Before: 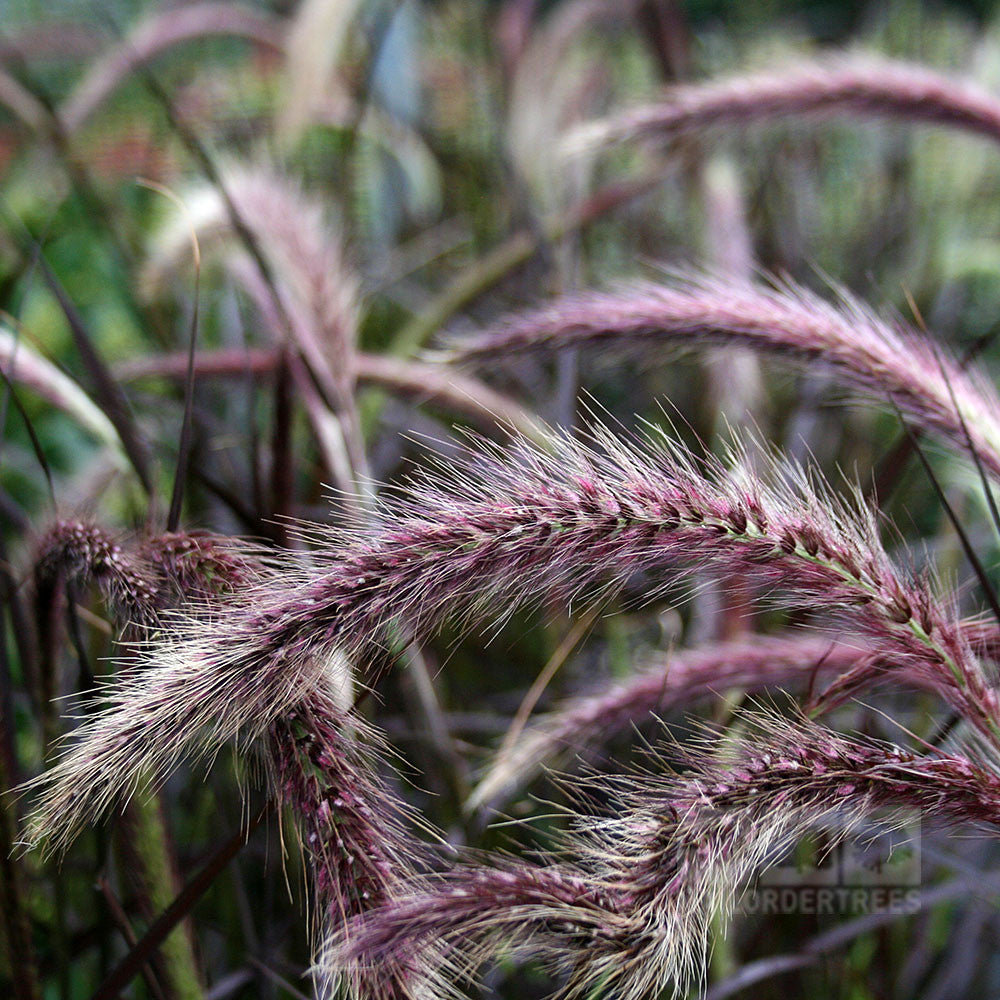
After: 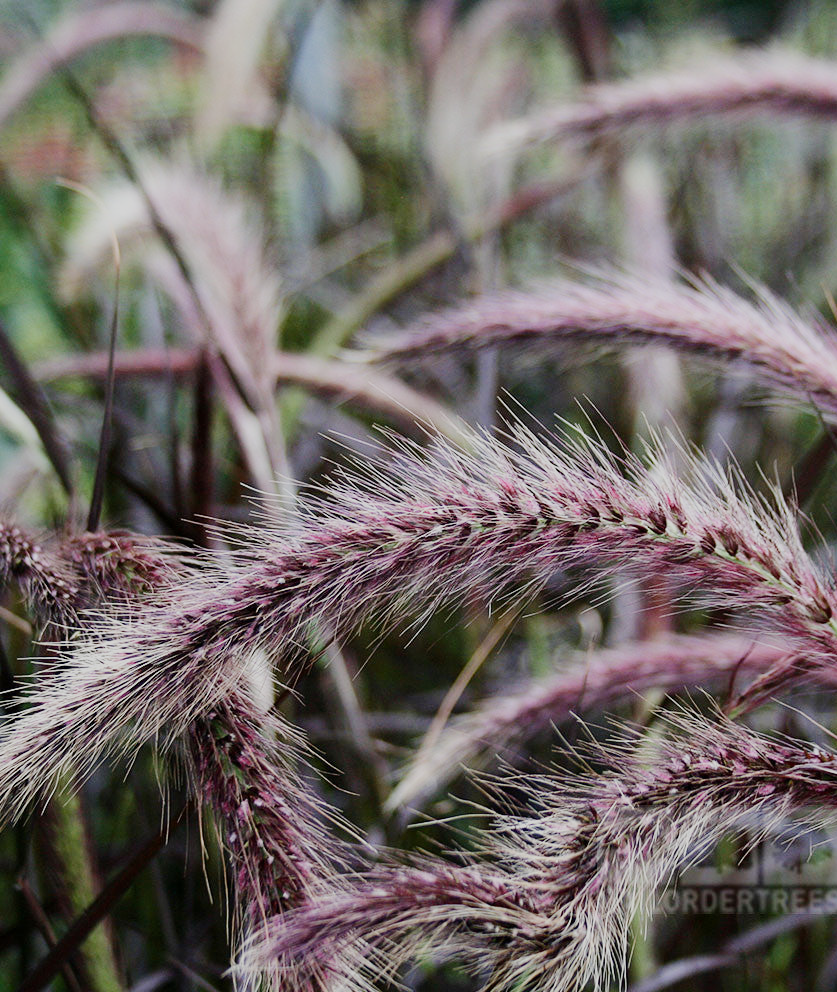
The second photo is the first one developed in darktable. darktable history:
tone equalizer: -8 EV -0.417 EV, -7 EV -0.389 EV, -6 EV -0.333 EV, -5 EV -0.222 EV, -3 EV 0.222 EV, -2 EV 0.333 EV, -1 EV 0.389 EV, +0 EV 0.417 EV, edges refinement/feathering 500, mask exposure compensation -1.25 EV, preserve details no
sigmoid: contrast 1.05, skew -0.15
crop: left 8.026%, right 7.374%
exposure: exposure 0.3 EV, compensate highlight preservation false
